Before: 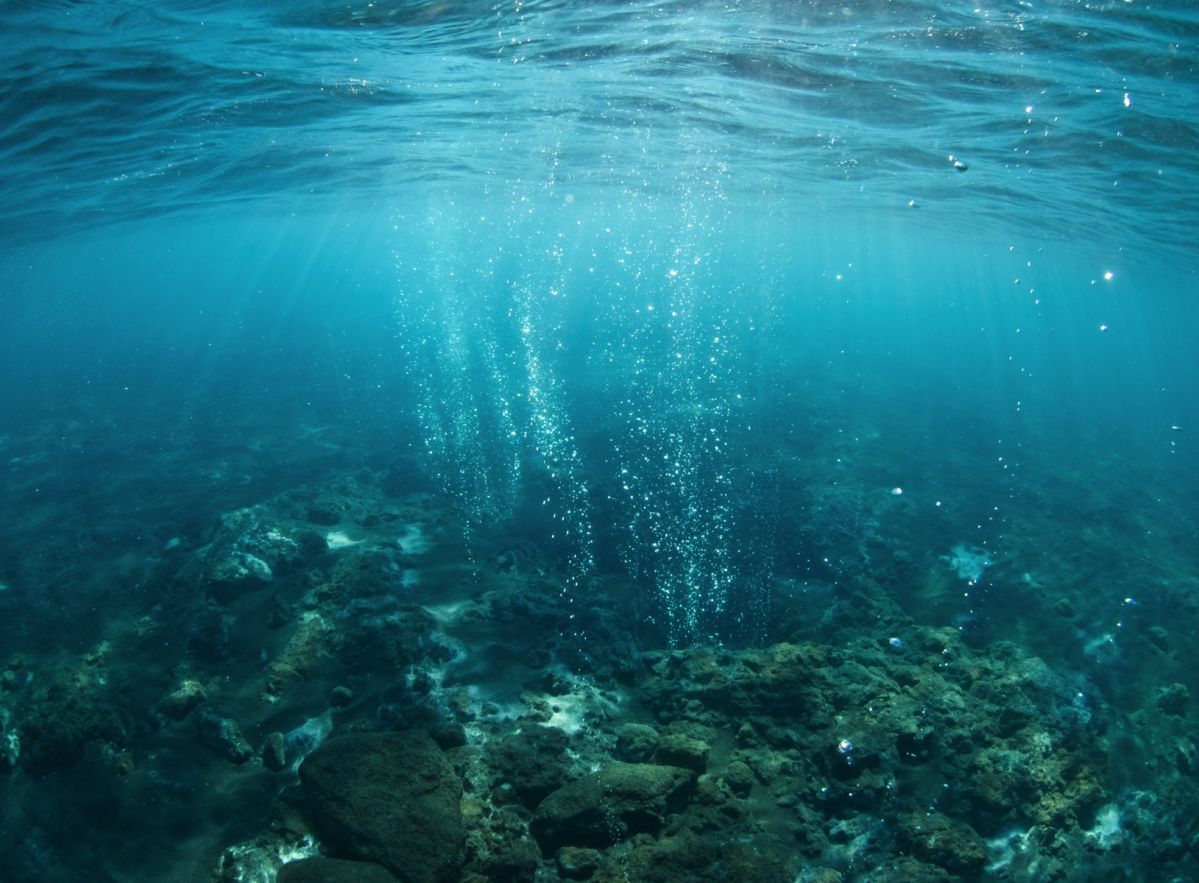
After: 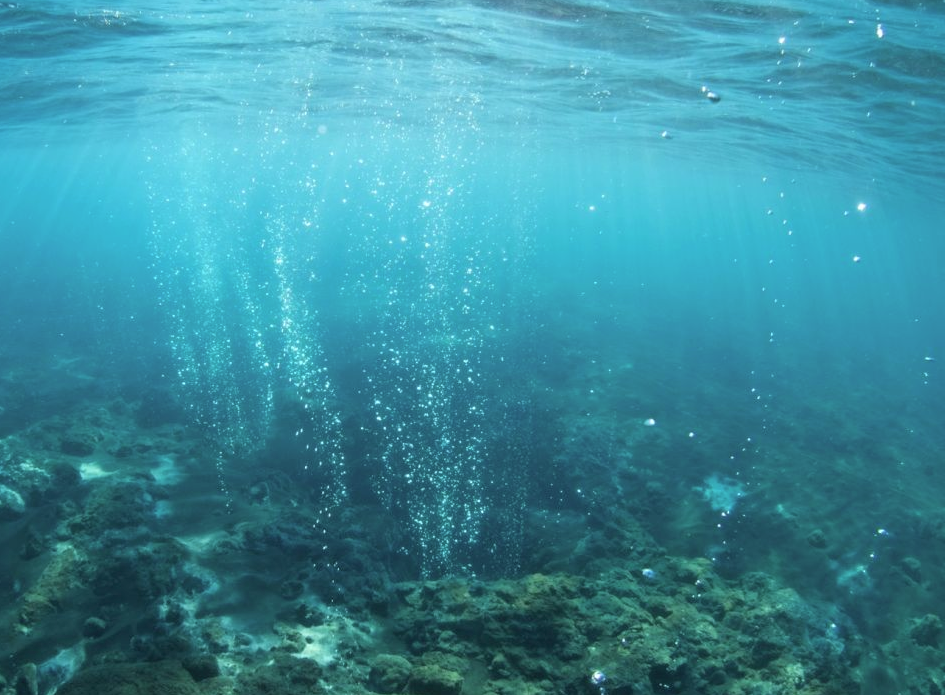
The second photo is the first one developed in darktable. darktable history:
contrast brightness saturation: brightness 0.13
crop and rotate: left 20.74%, top 7.912%, right 0.375%, bottom 13.378%
